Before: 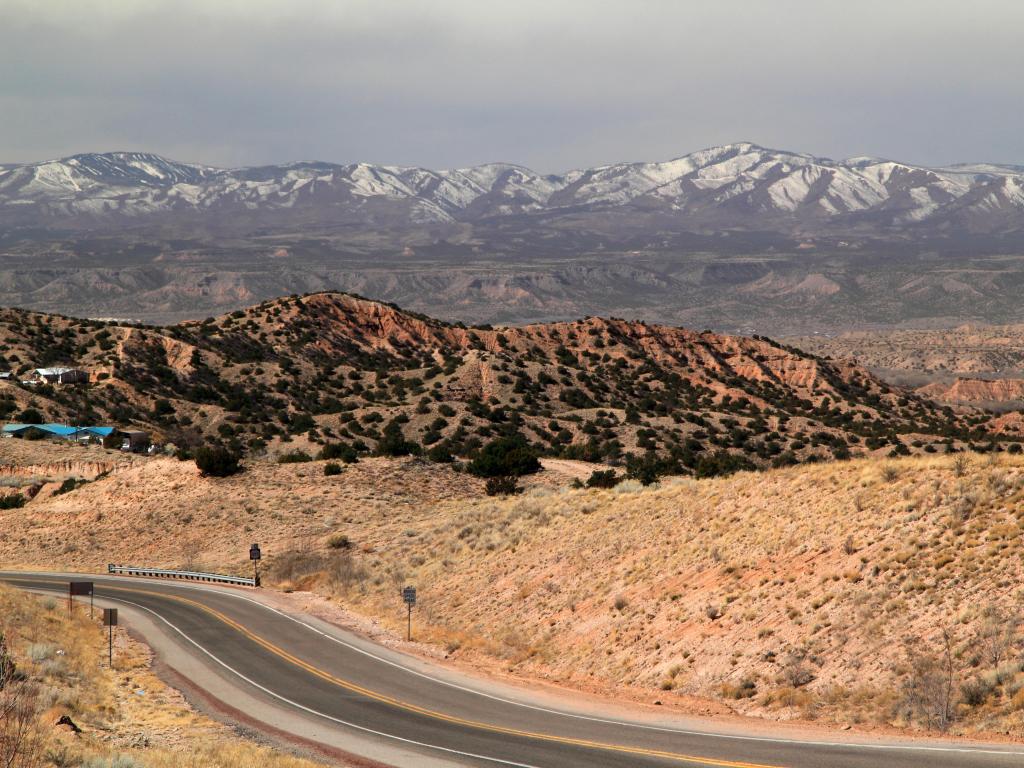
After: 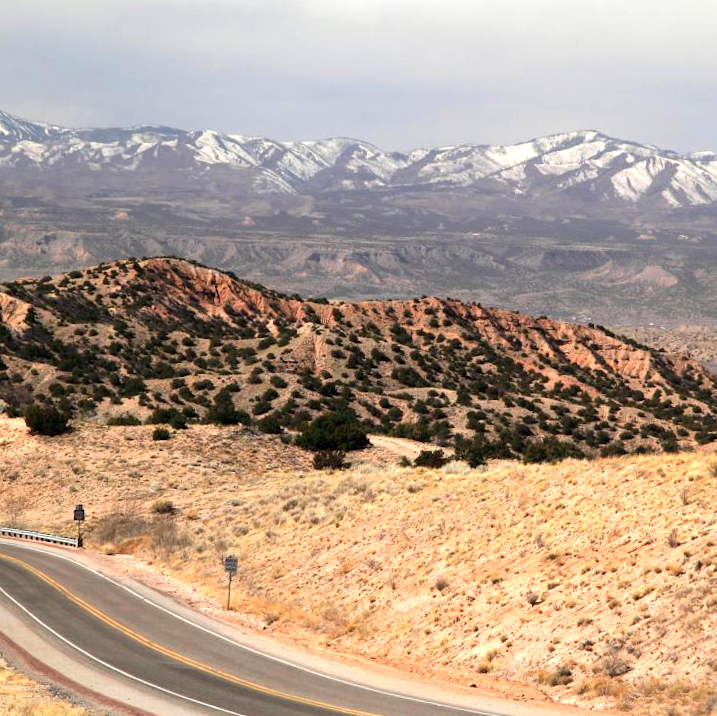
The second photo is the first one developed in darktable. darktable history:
crop and rotate: angle -3.12°, left 13.974%, top 0.022%, right 10.927%, bottom 0.02%
exposure: black level correction 0, exposure 0.692 EV, compensate exposure bias true, compensate highlight preservation false
